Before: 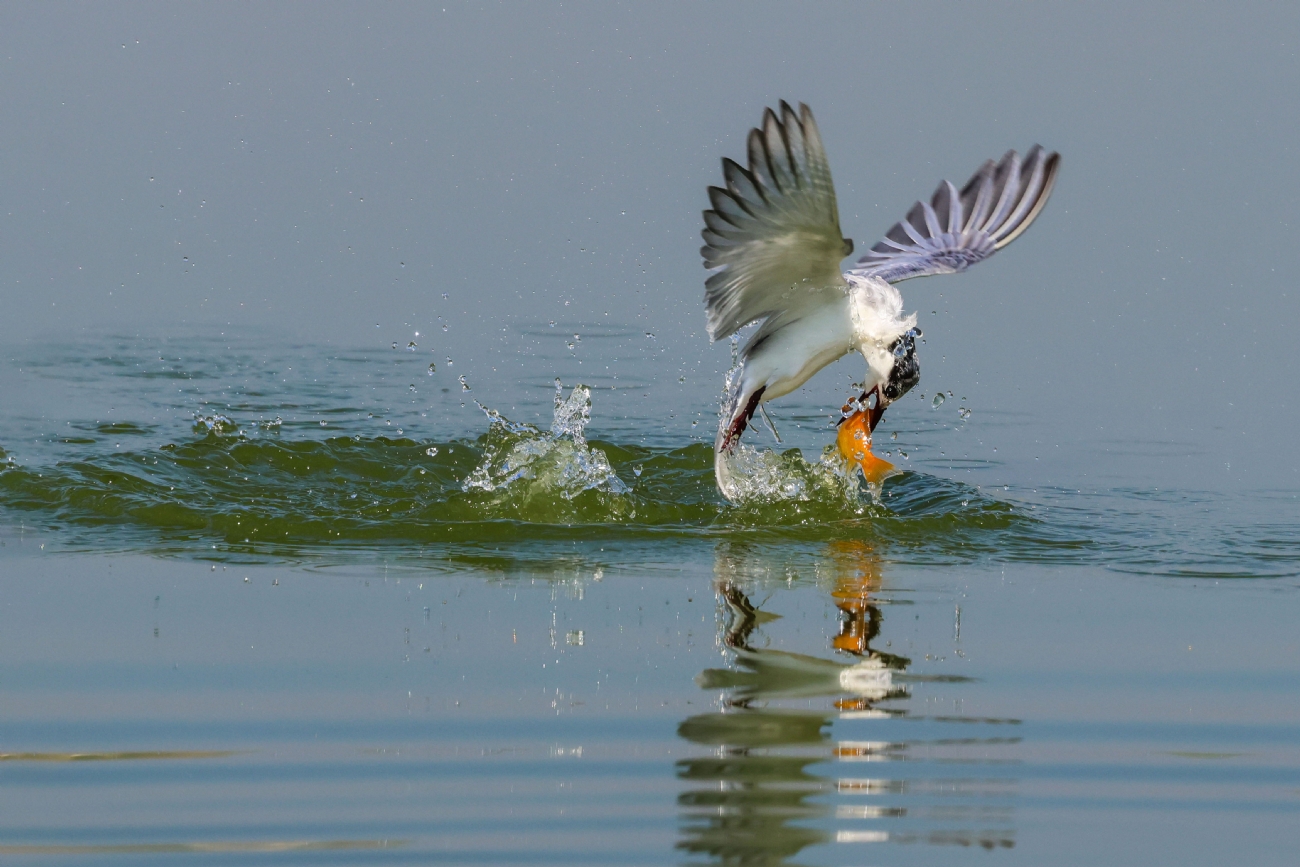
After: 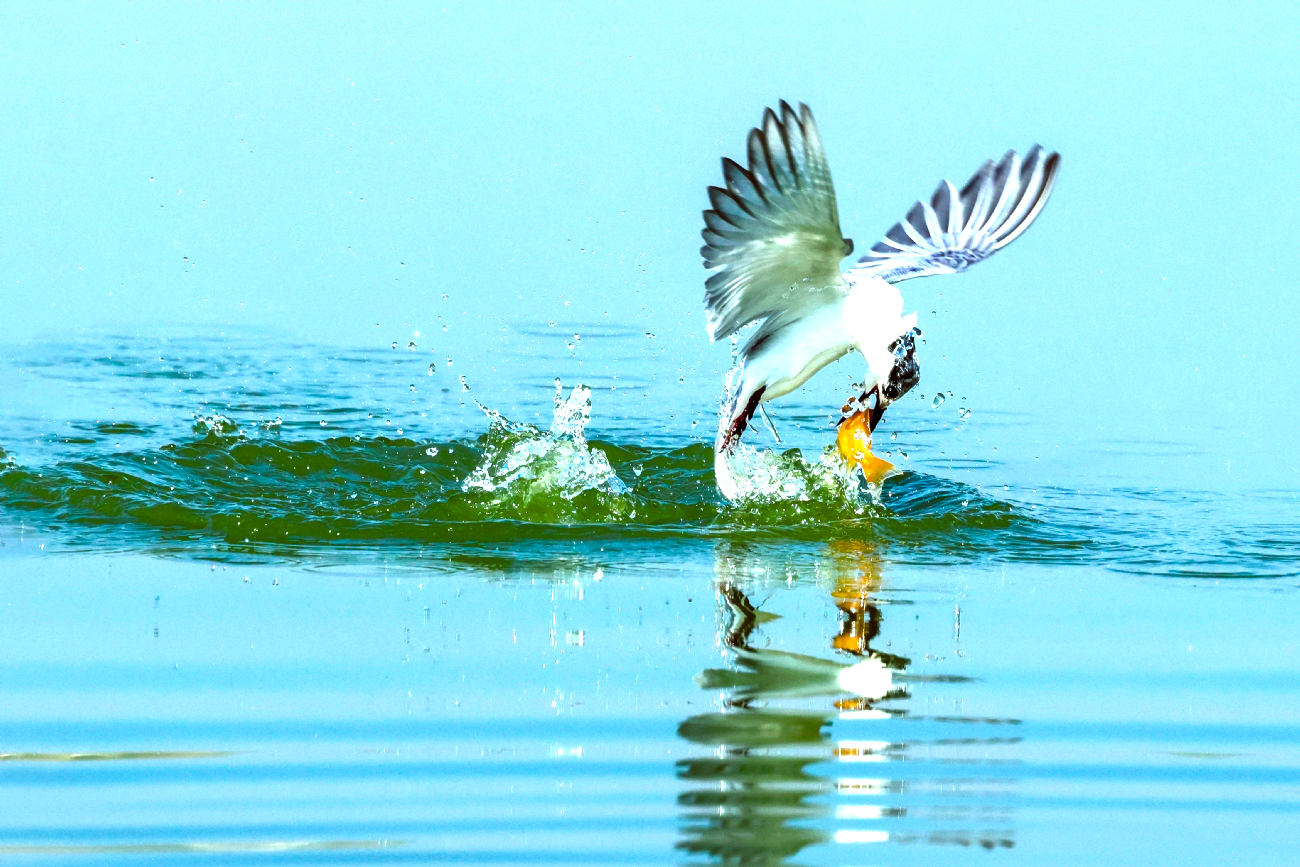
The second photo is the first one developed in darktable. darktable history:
exposure: exposure 0.921 EV, compensate highlight preservation false
color balance rgb: shadows lift › luminance -7.7%, shadows lift › chroma 2.13%, shadows lift › hue 200.79°, power › luminance -7.77%, power › chroma 2.27%, power › hue 220.69°, highlights gain › luminance 15.15%, highlights gain › chroma 4%, highlights gain › hue 209.35°, global offset › luminance -0.21%, global offset › chroma 0.27%, perceptual saturation grading › global saturation 24.42%, perceptual saturation grading › highlights -24.42%, perceptual saturation grading › mid-tones 24.42%, perceptual saturation grading › shadows 40%, perceptual brilliance grading › global brilliance -5%, perceptual brilliance grading › highlights 24.42%, perceptual brilliance grading › mid-tones 7%, perceptual brilliance grading › shadows -5%
